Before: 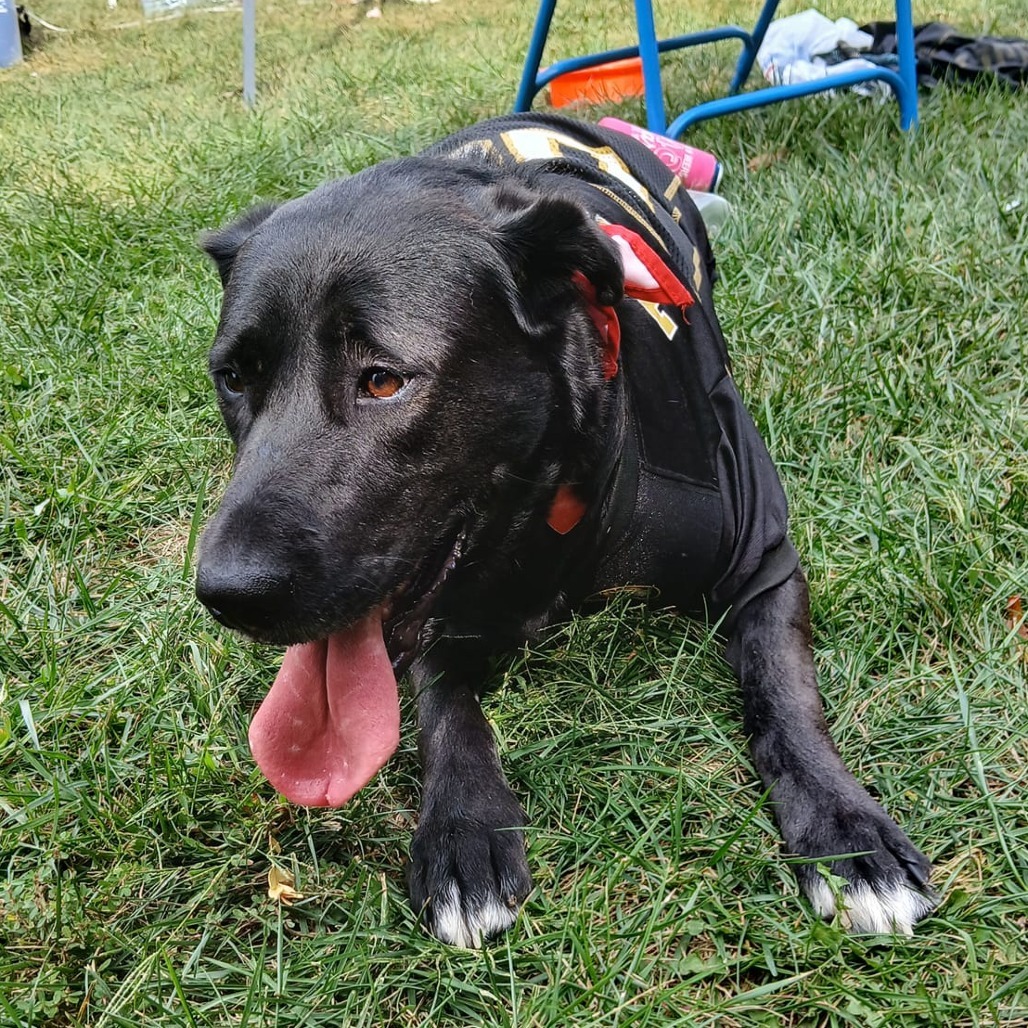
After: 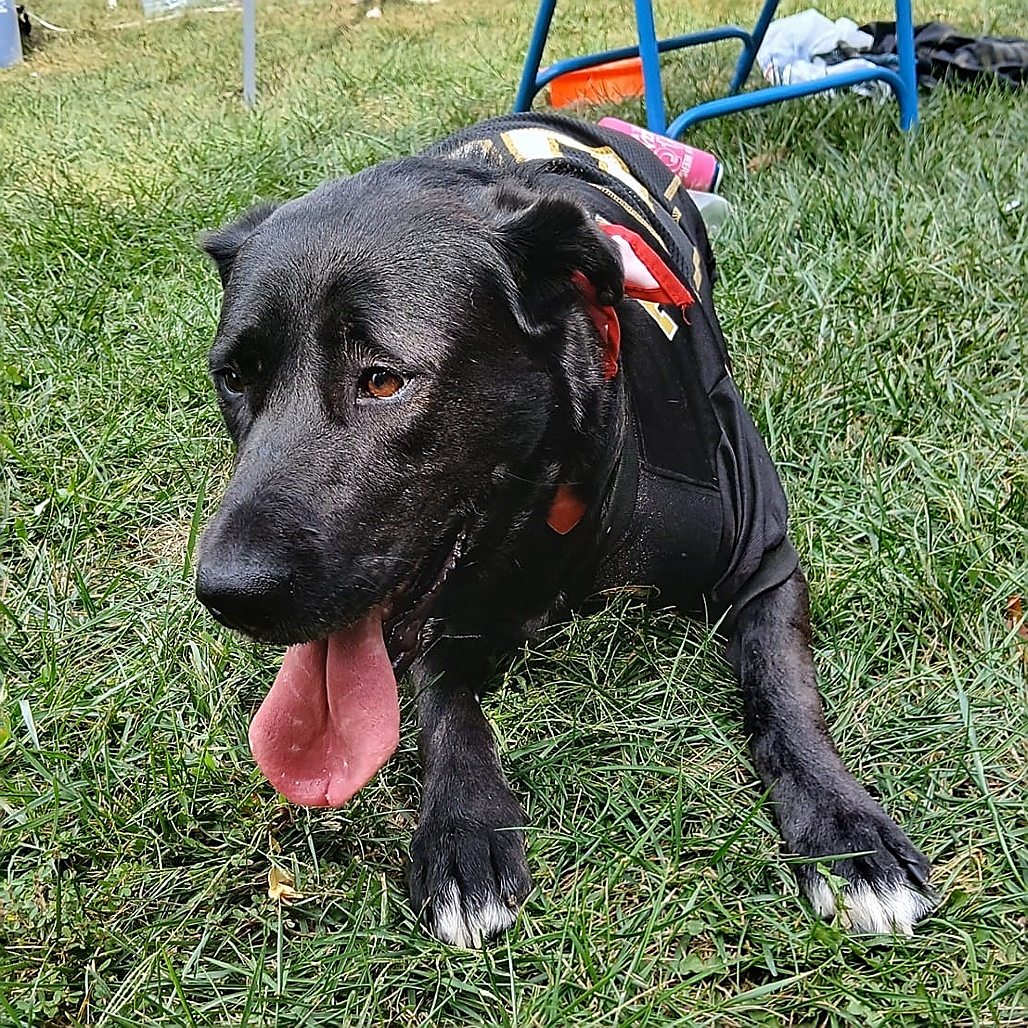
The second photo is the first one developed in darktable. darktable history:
sharpen: radius 1.363, amount 1.253, threshold 0.601
exposure: compensate highlight preservation false
